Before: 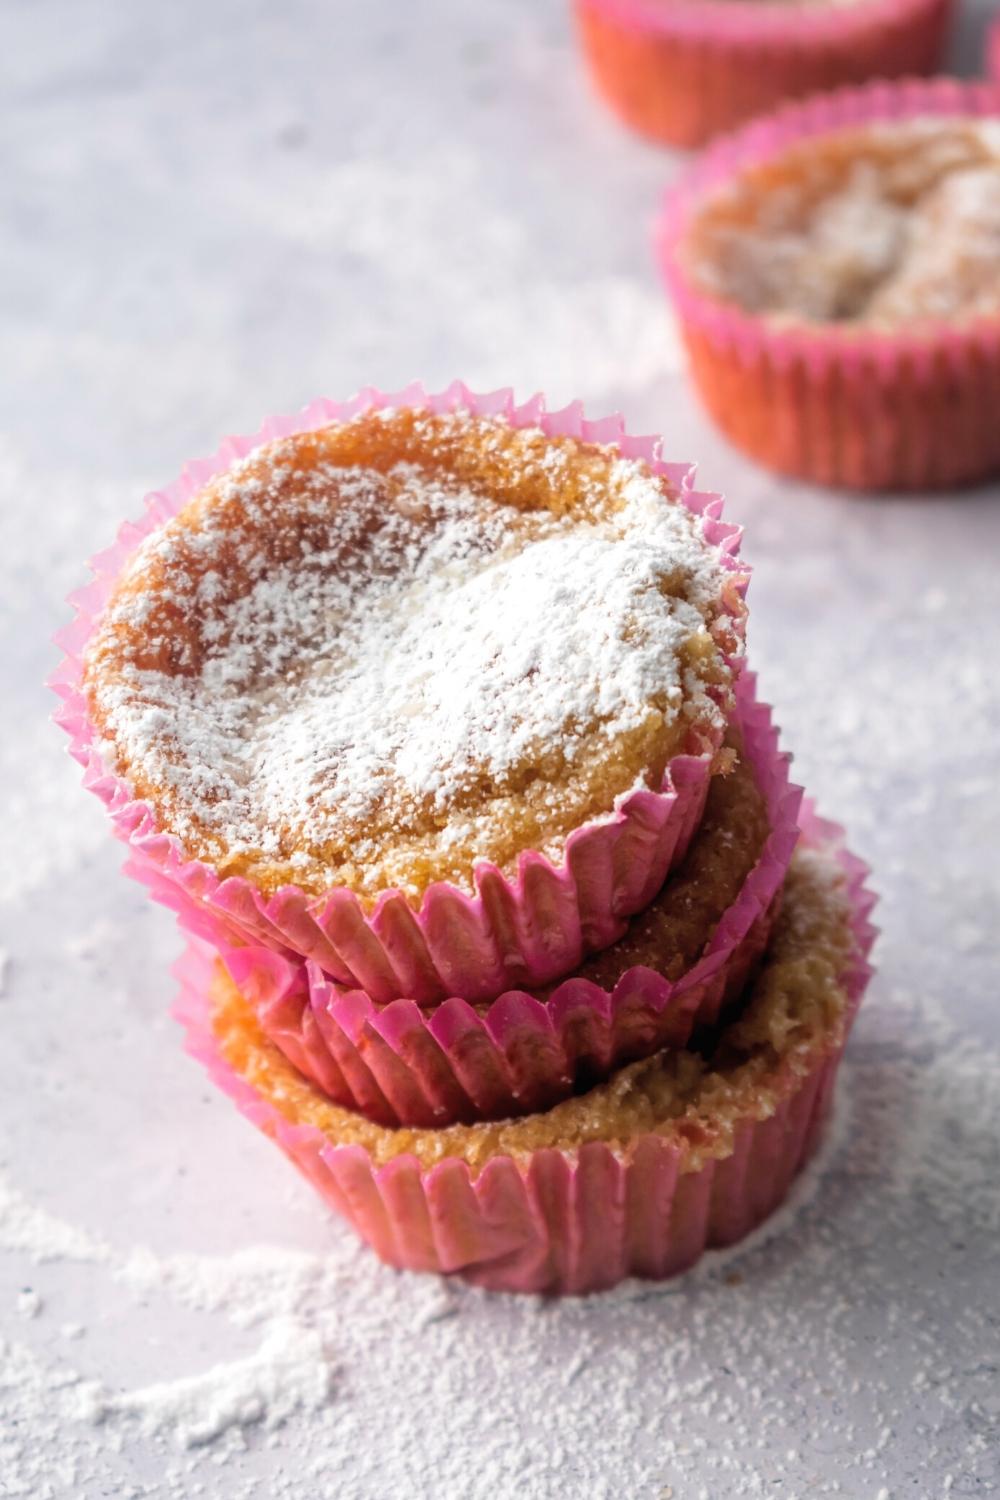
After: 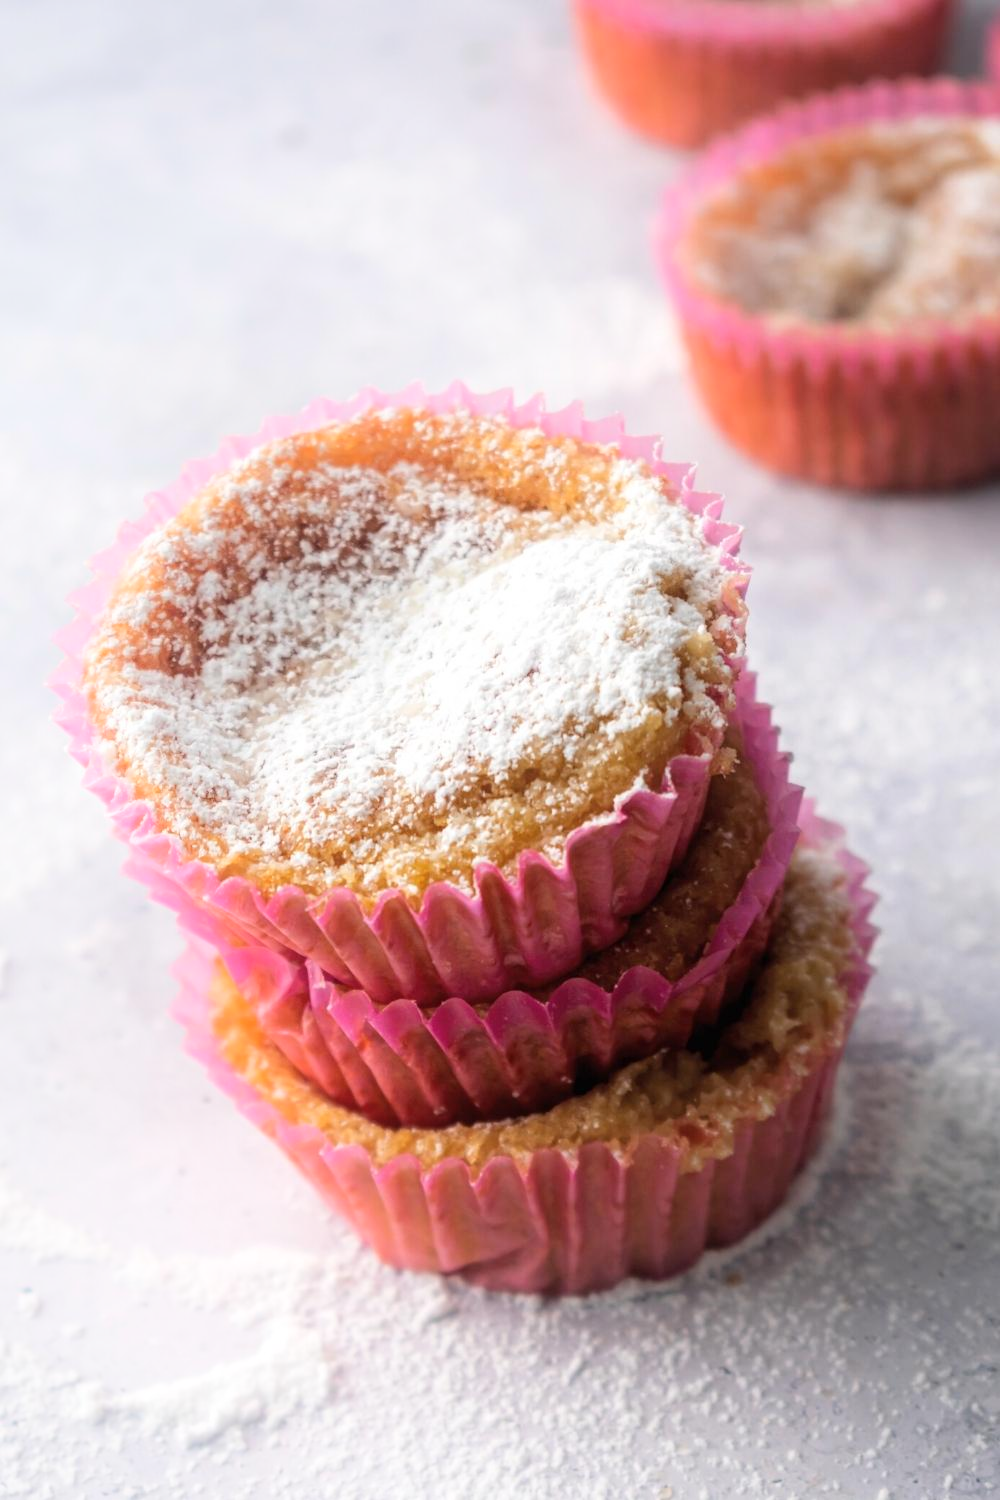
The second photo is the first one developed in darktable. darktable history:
shadows and highlights: shadows -25.96, highlights 50.48, soften with gaussian
